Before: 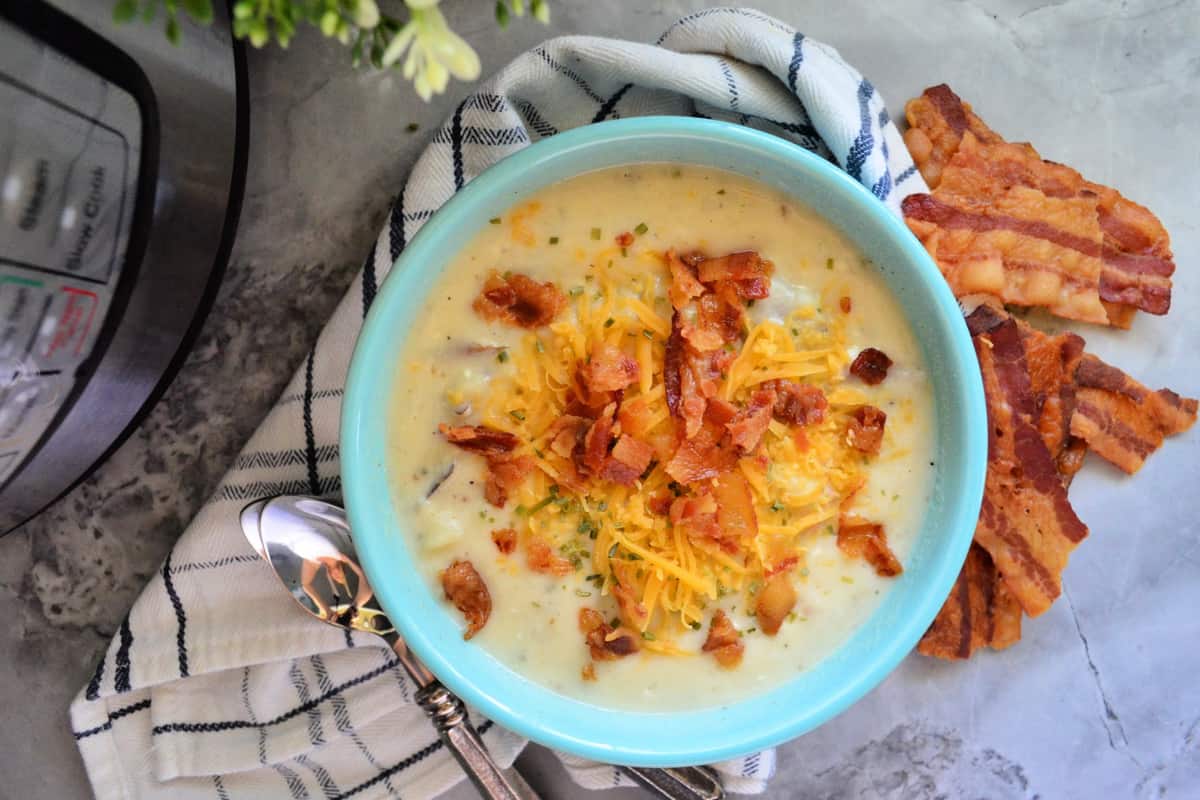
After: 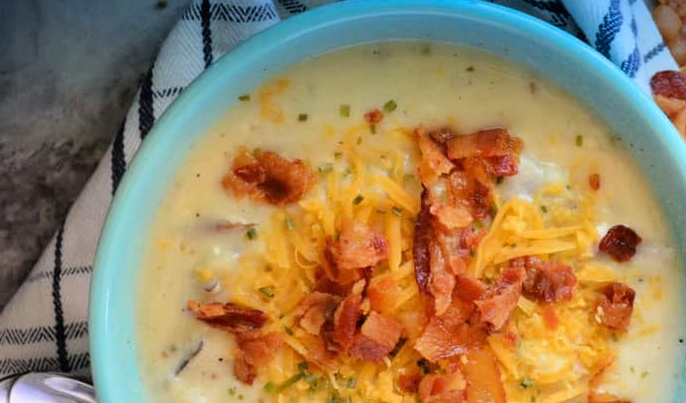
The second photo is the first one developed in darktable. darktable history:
graduated density: density 2.02 EV, hardness 44%, rotation 0.374°, offset 8.21, hue 208.8°, saturation 97%
crop: left 20.932%, top 15.471%, right 21.848%, bottom 34.081%
